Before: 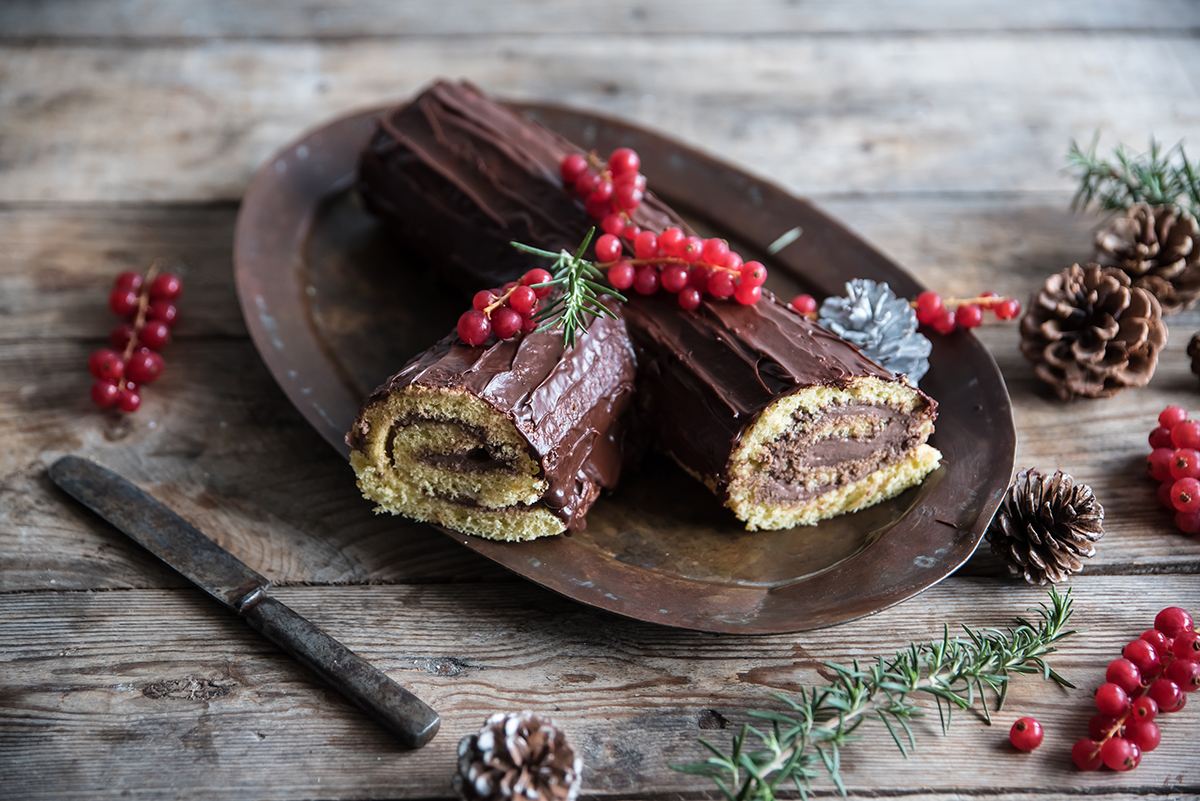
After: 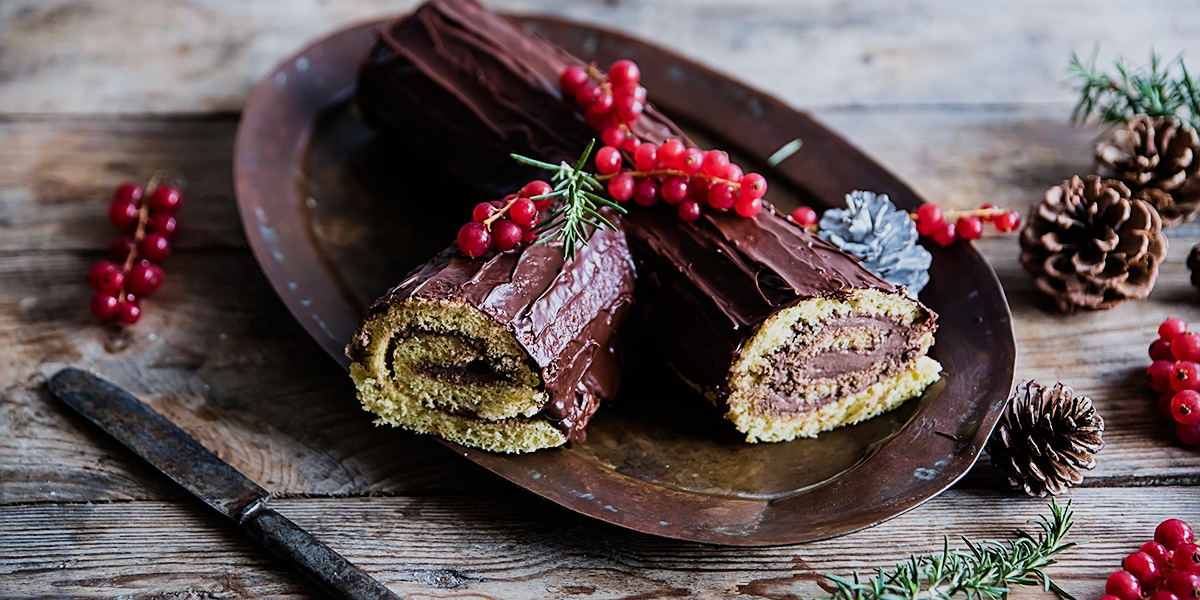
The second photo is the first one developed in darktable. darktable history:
velvia: on, module defaults
sigmoid: on, module defaults
white balance: red 0.983, blue 1.036
sharpen: on, module defaults
crop: top 11.038%, bottom 13.962%
